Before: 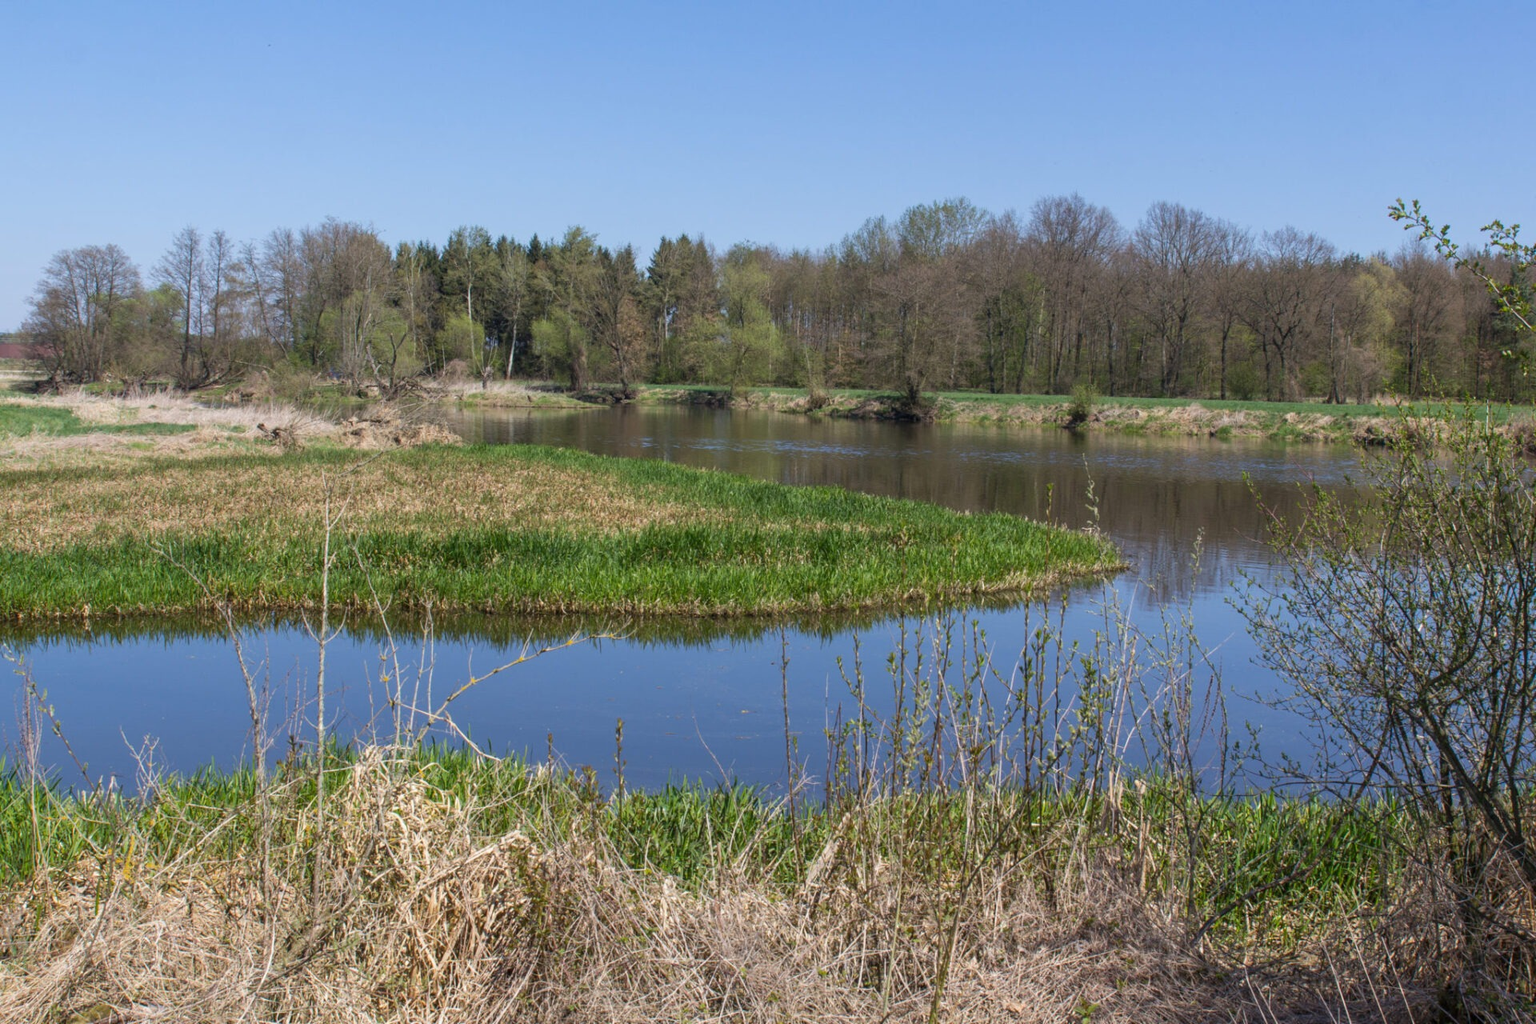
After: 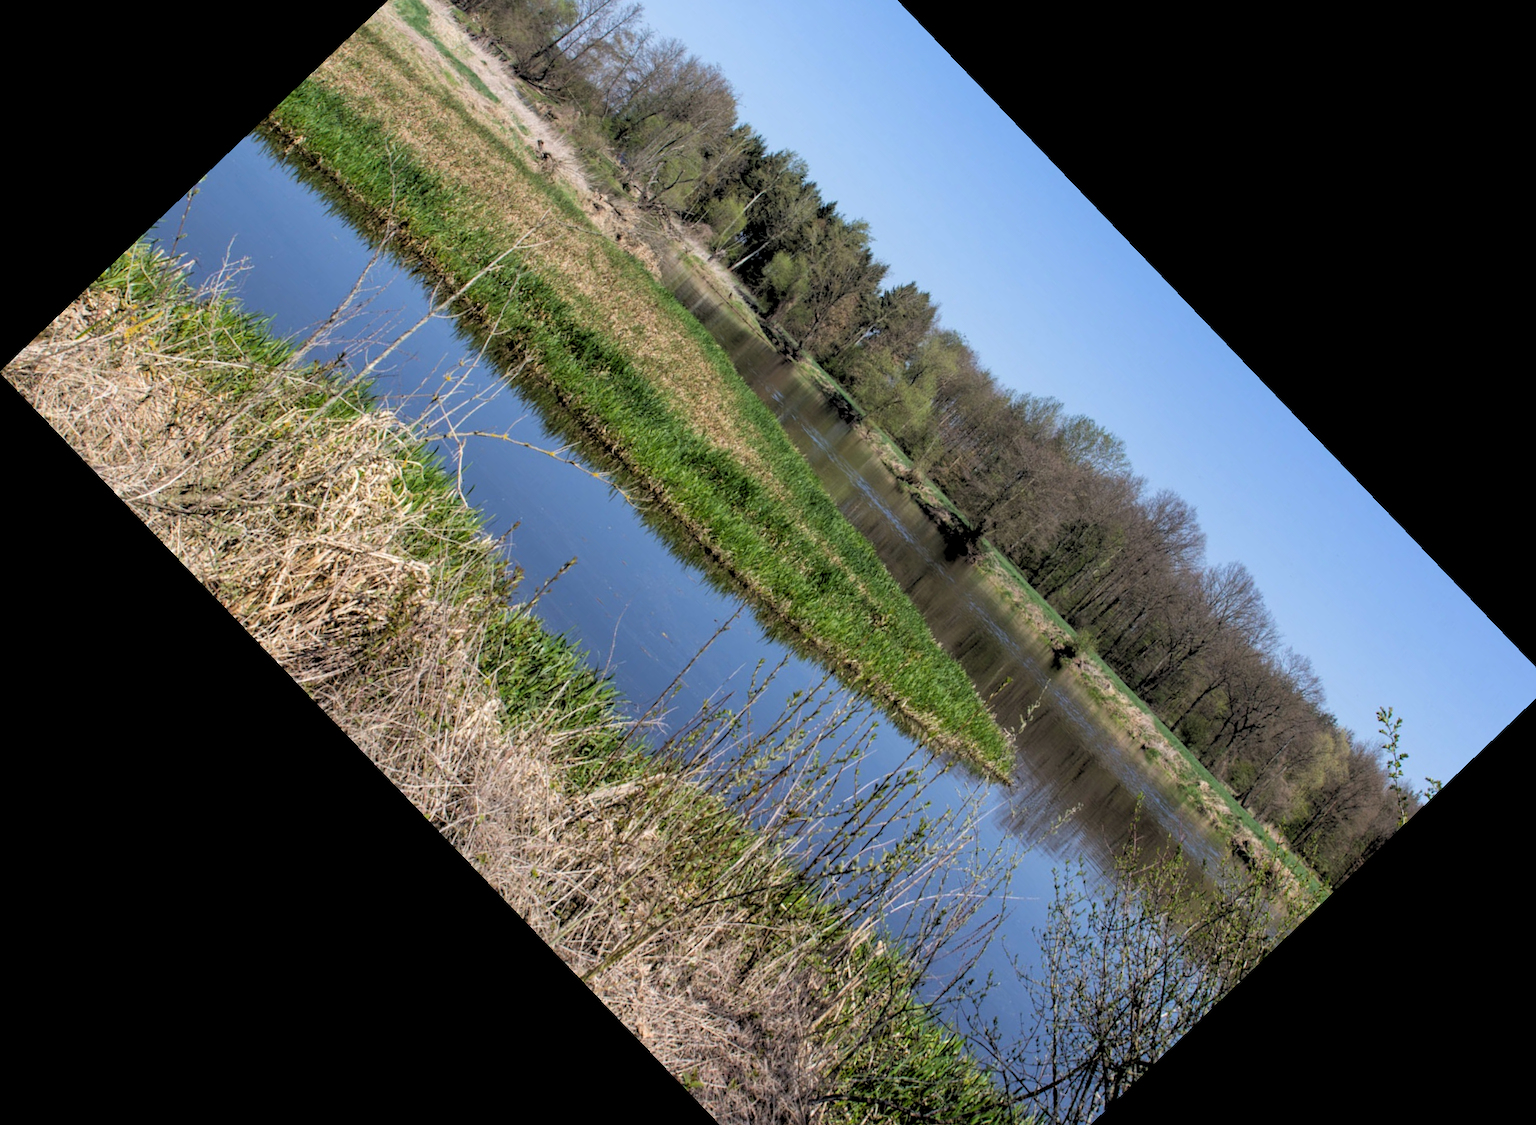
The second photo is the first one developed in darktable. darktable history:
crop and rotate: angle -46.26°, top 16.234%, right 0.912%, bottom 11.704%
rotate and perspective: rotation -1.68°, lens shift (vertical) -0.146, crop left 0.049, crop right 0.912, crop top 0.032, crop bottom 0.96
rgb levels: levels [[0.029, 0.461, 0.922], [0, 0.5, 1], [0, 0.5, 1]]
